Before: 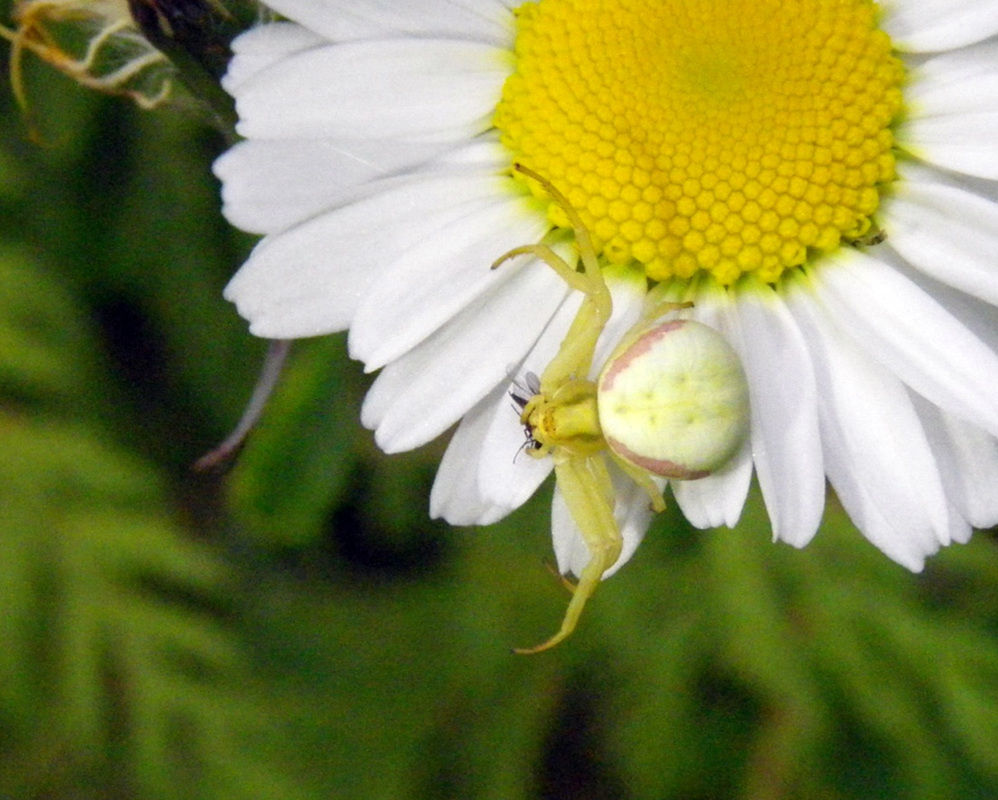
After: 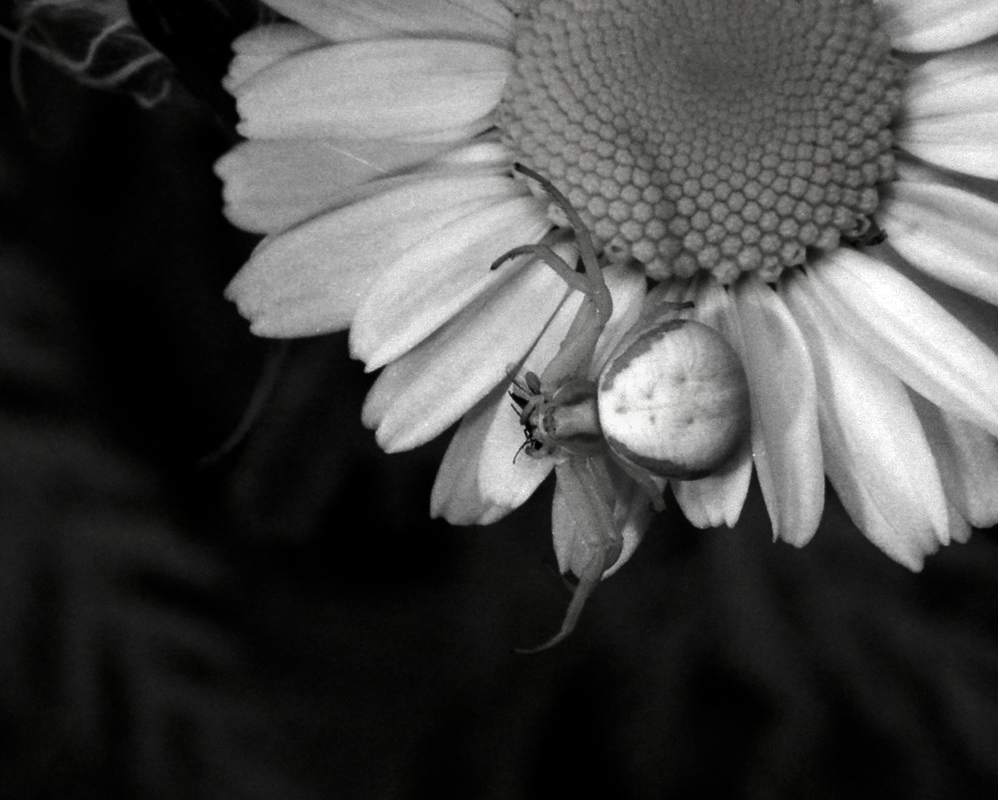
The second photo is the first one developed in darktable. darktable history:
contrast brightness saturation: contrast 0.019, brightness -0.991, saturation -0.989
